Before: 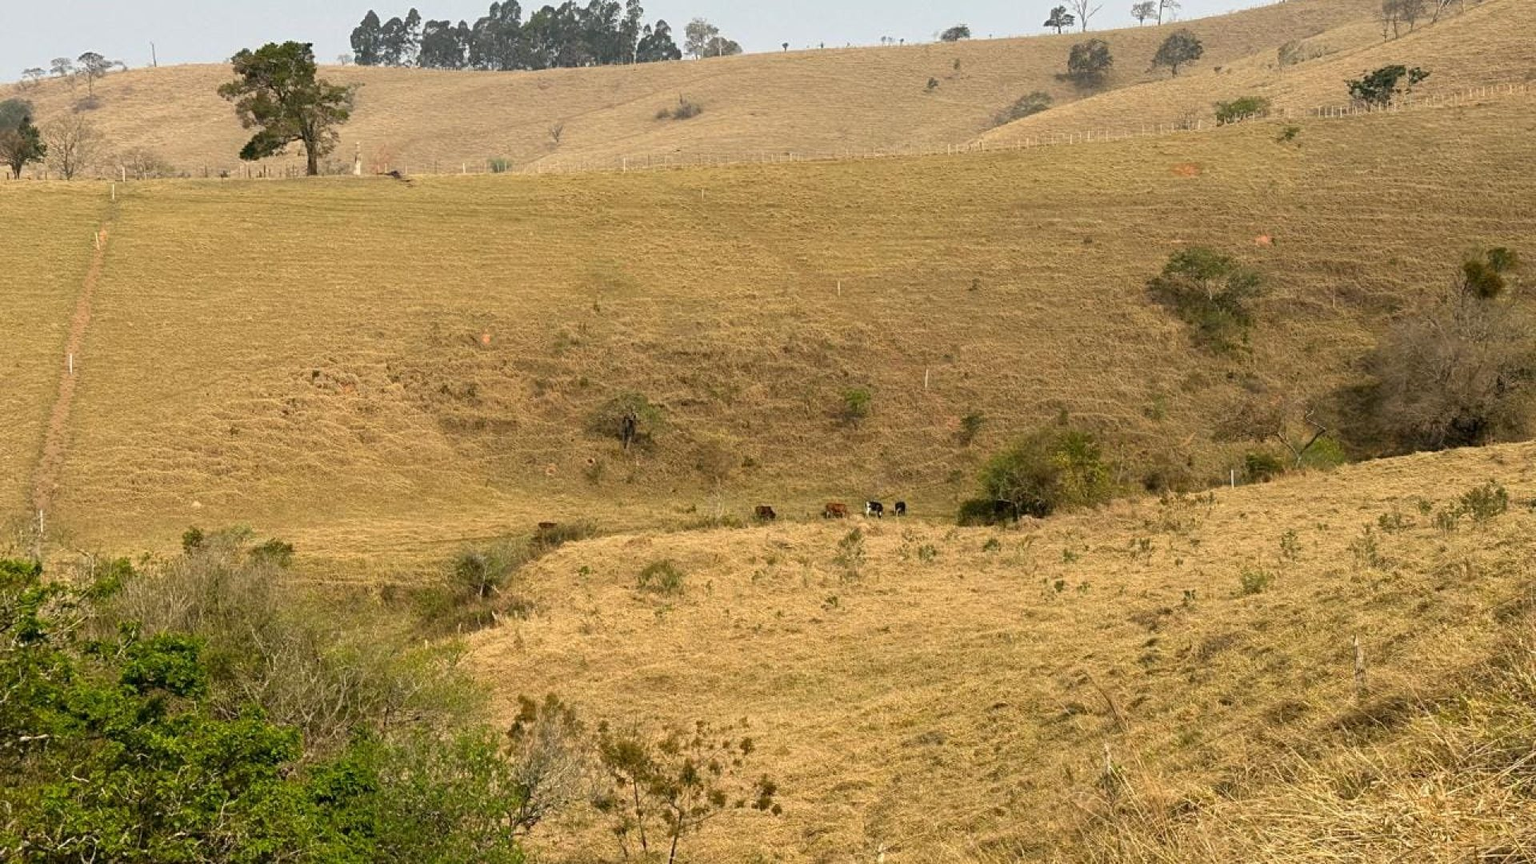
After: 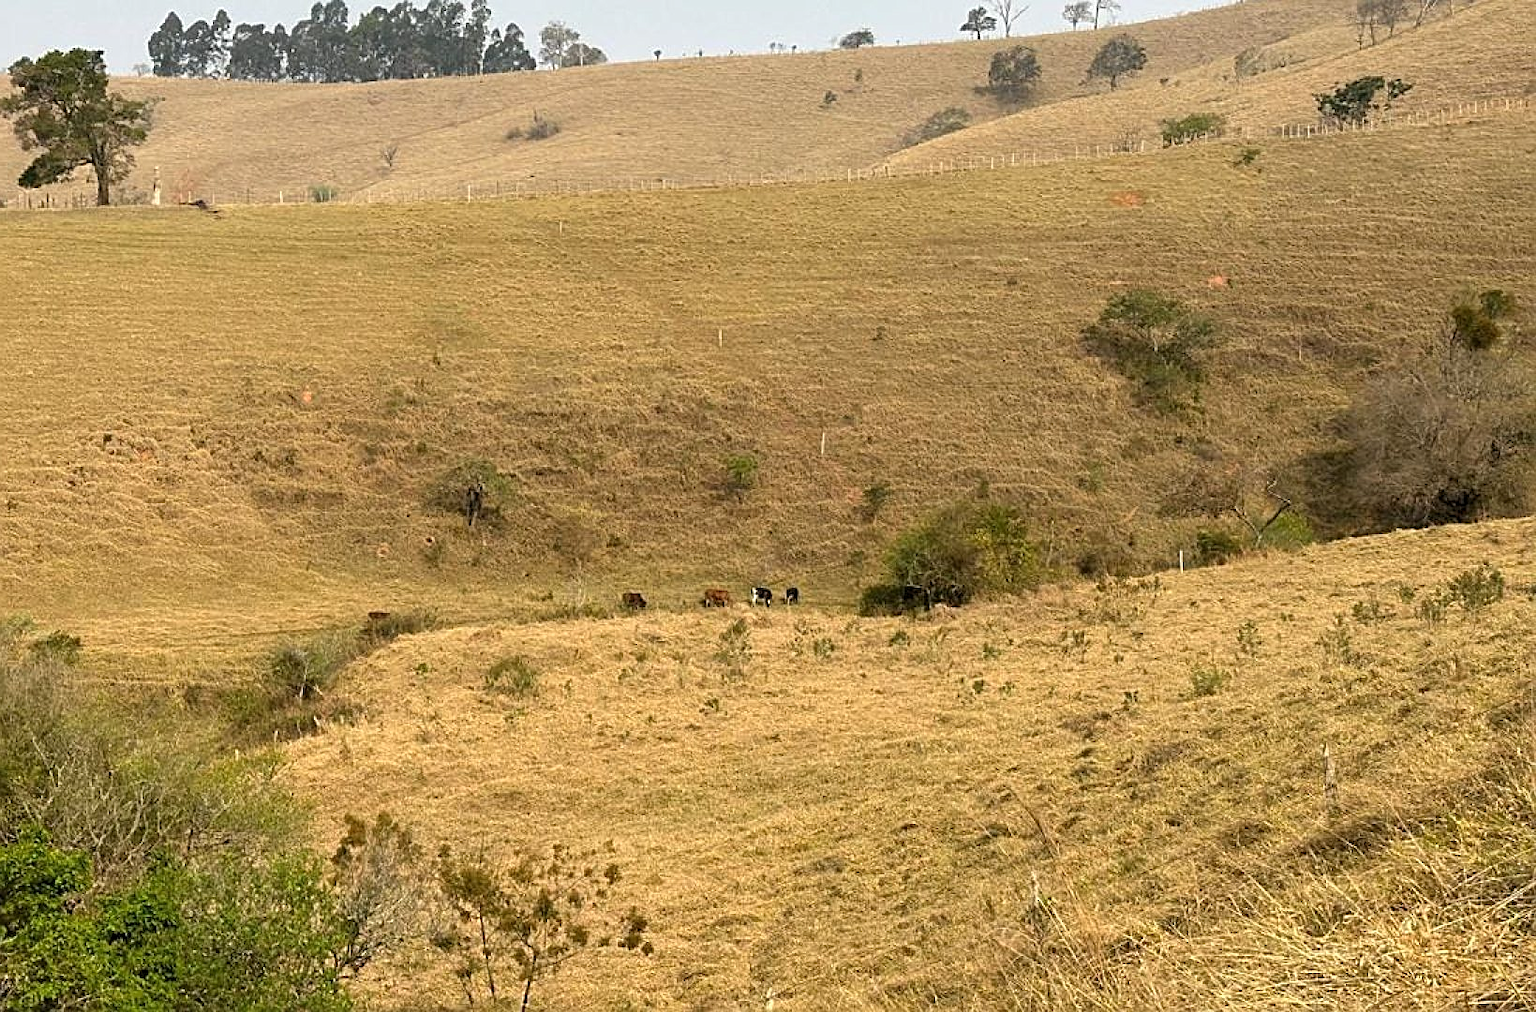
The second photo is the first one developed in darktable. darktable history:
levels: levels [0.016, 0.5, 0.996]
crop and rotate: left 14.584%
exposure: exposure 0.131 EV, compensate highlight preservation false
sharpen: on, module defaults
